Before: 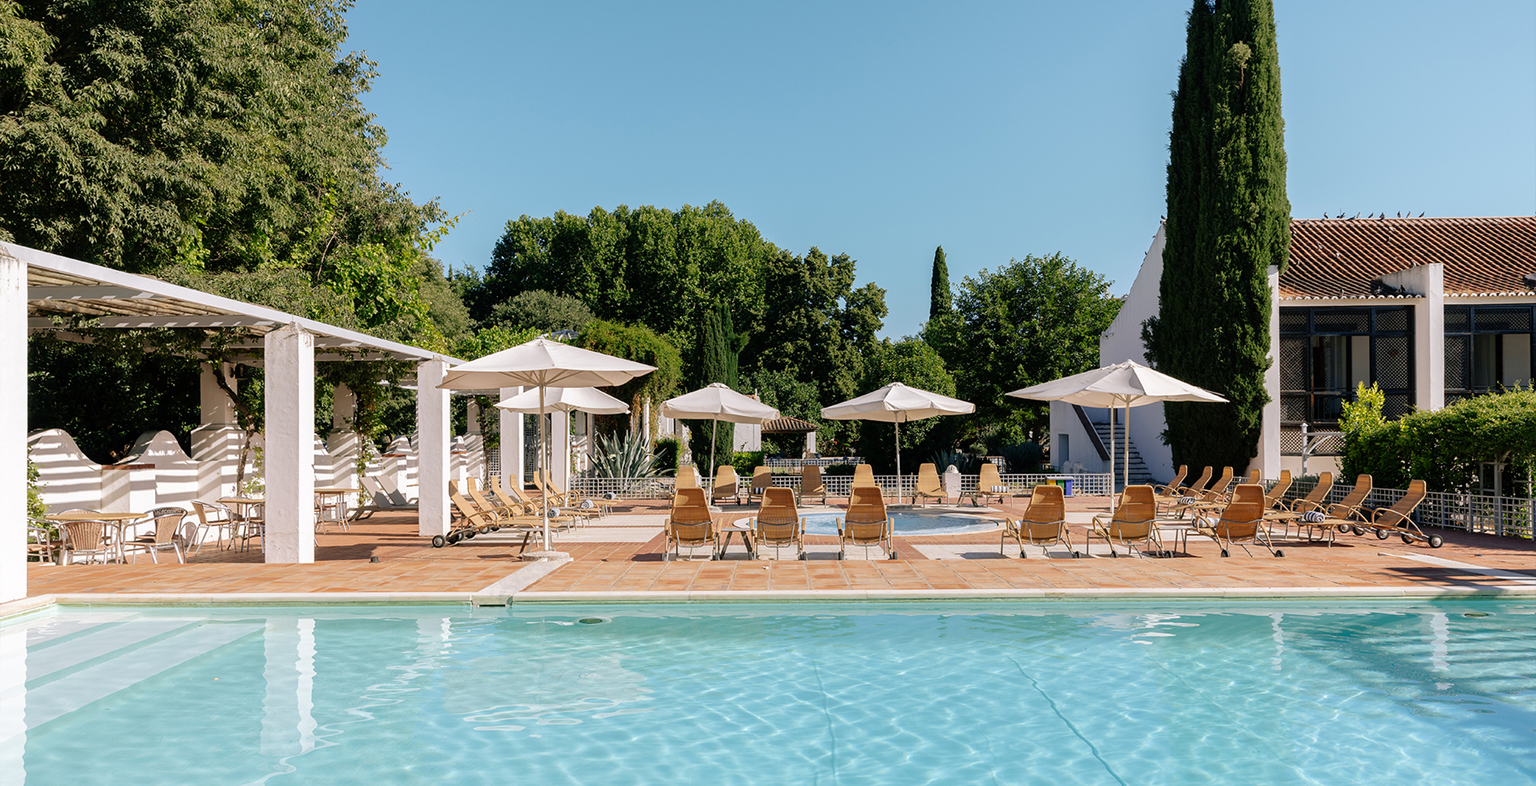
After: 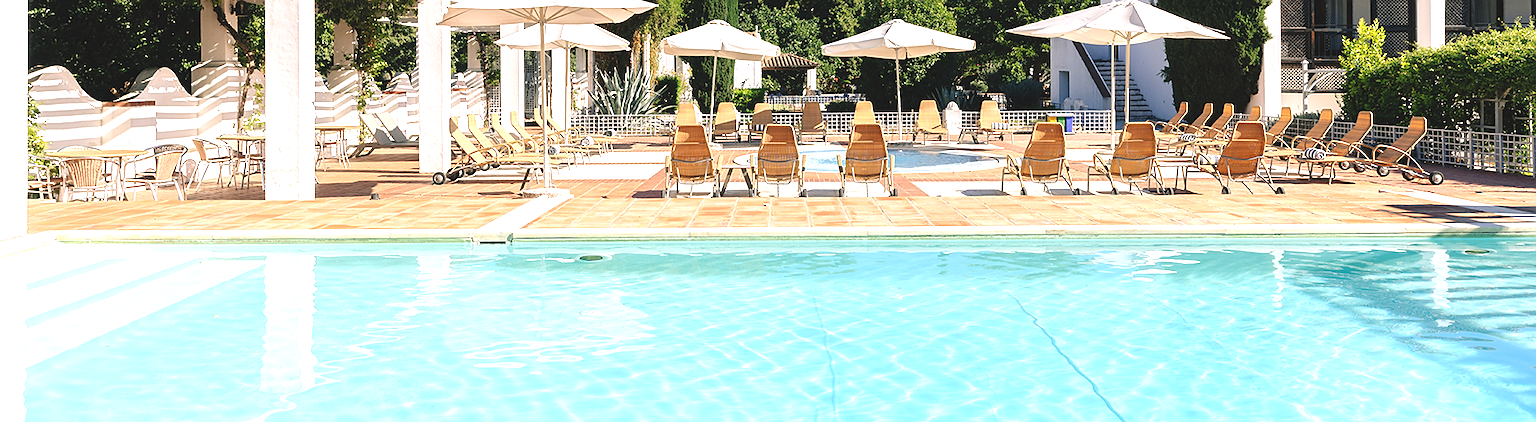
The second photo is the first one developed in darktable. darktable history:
exposure: black level correction -0.005, exposure 1 EV, compensate highlight preservation false
sharpen: on, module defaults
crop and rotate: top 46.237%
